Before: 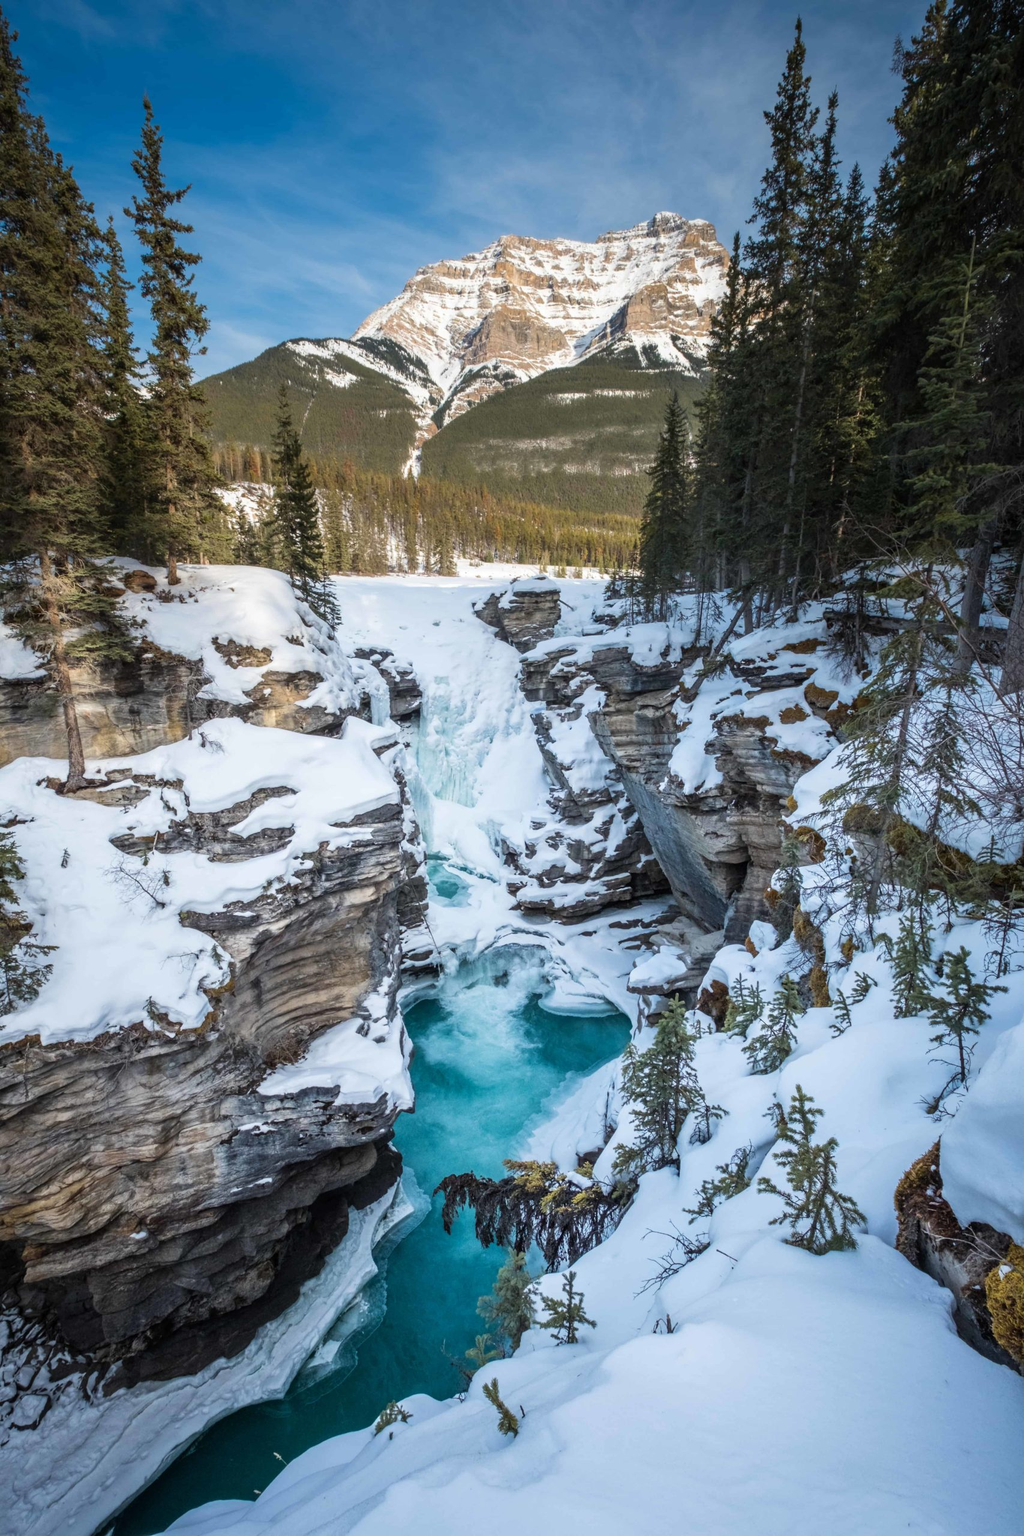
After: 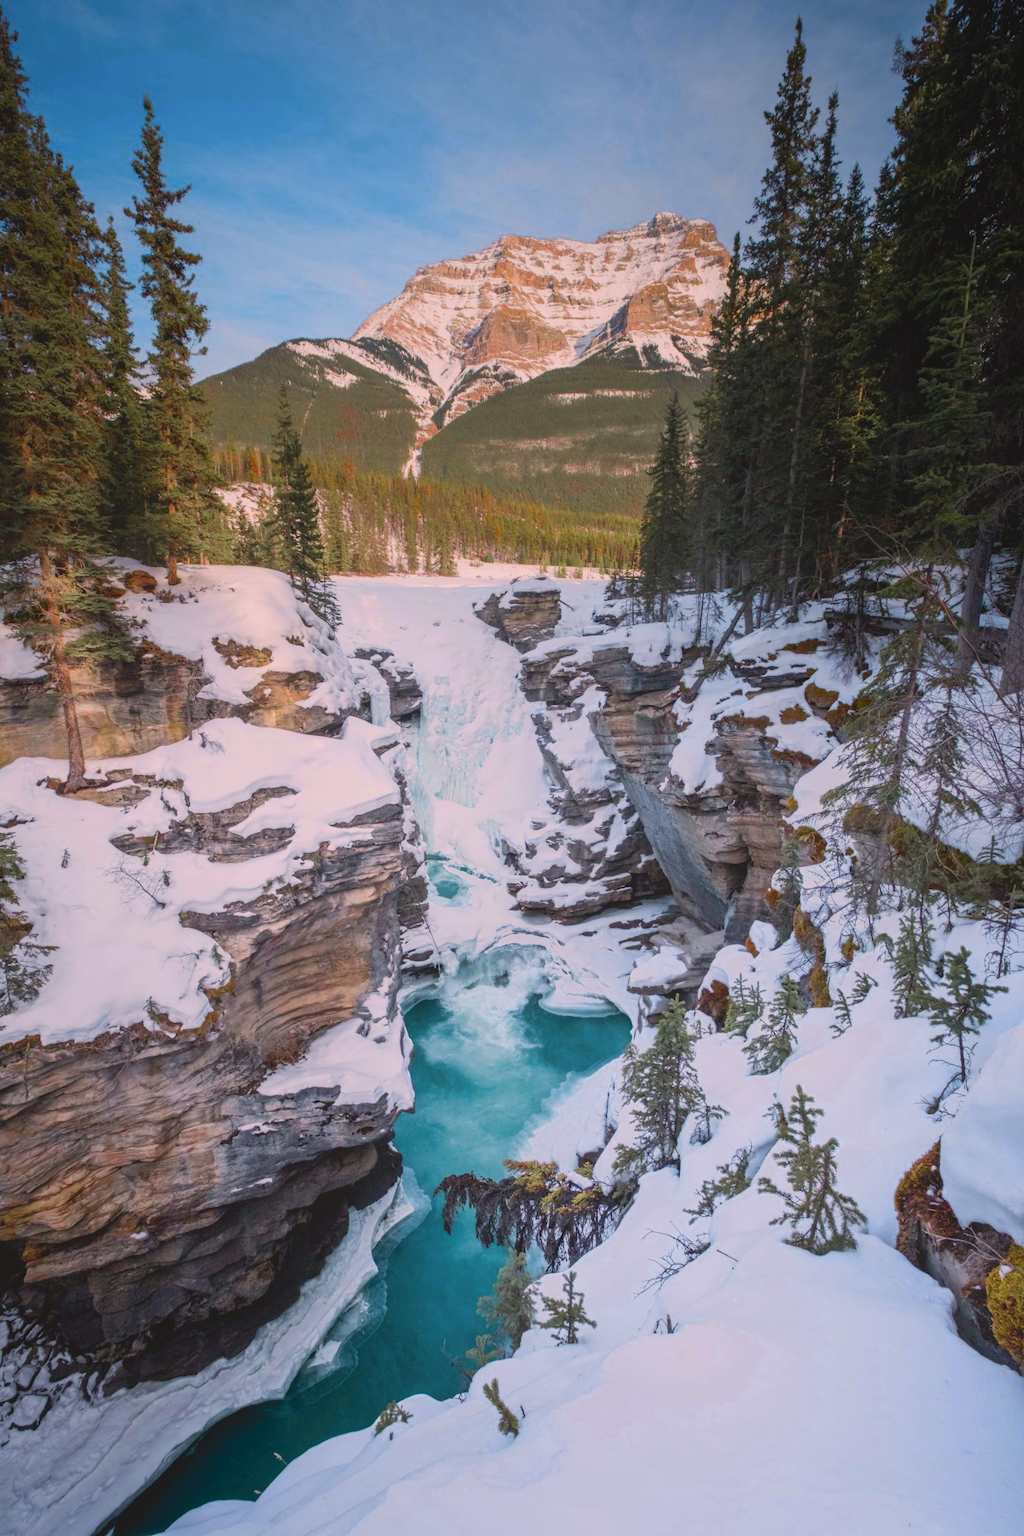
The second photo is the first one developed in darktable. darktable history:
color zones: curves: ch0 [(0, 0.466) (0.128, 0.466) (0.25, 0.5) (0.375, 0.456) (0.5, 0.5) (0.625, 0.5) (0.737, 0.652) (0.875, 0.5)]; ch1 [(0, 0.603) (0.125, 0.618) (0.261, 0.348) (0.372, 0.353) (0.497, 0.363) (0.611, 0.45) (0.731, 0.427) (0.875, 0.518) (0.998, 0.652)]; ch2 [(0, 0.559) (0.125, 0.451) (0.253, 0.564) (0.37, 0.578) (0.5, 0.466) (0.625, 0.471) (0.731, 0.471) (0.88, 0.485)]
color balance rgb: global offset › luminance -0.354%, perceptual saturation grading › global saturation 9.235%, perceptual saturation grading › highlights -12.987%, perceptual saturation grading › mid-tones 14.788%, perceptual saturation grading › shadows 23.487%
local contrast: detail 71%
color correction: highlights a* 12.41, highlights b* 5.37
